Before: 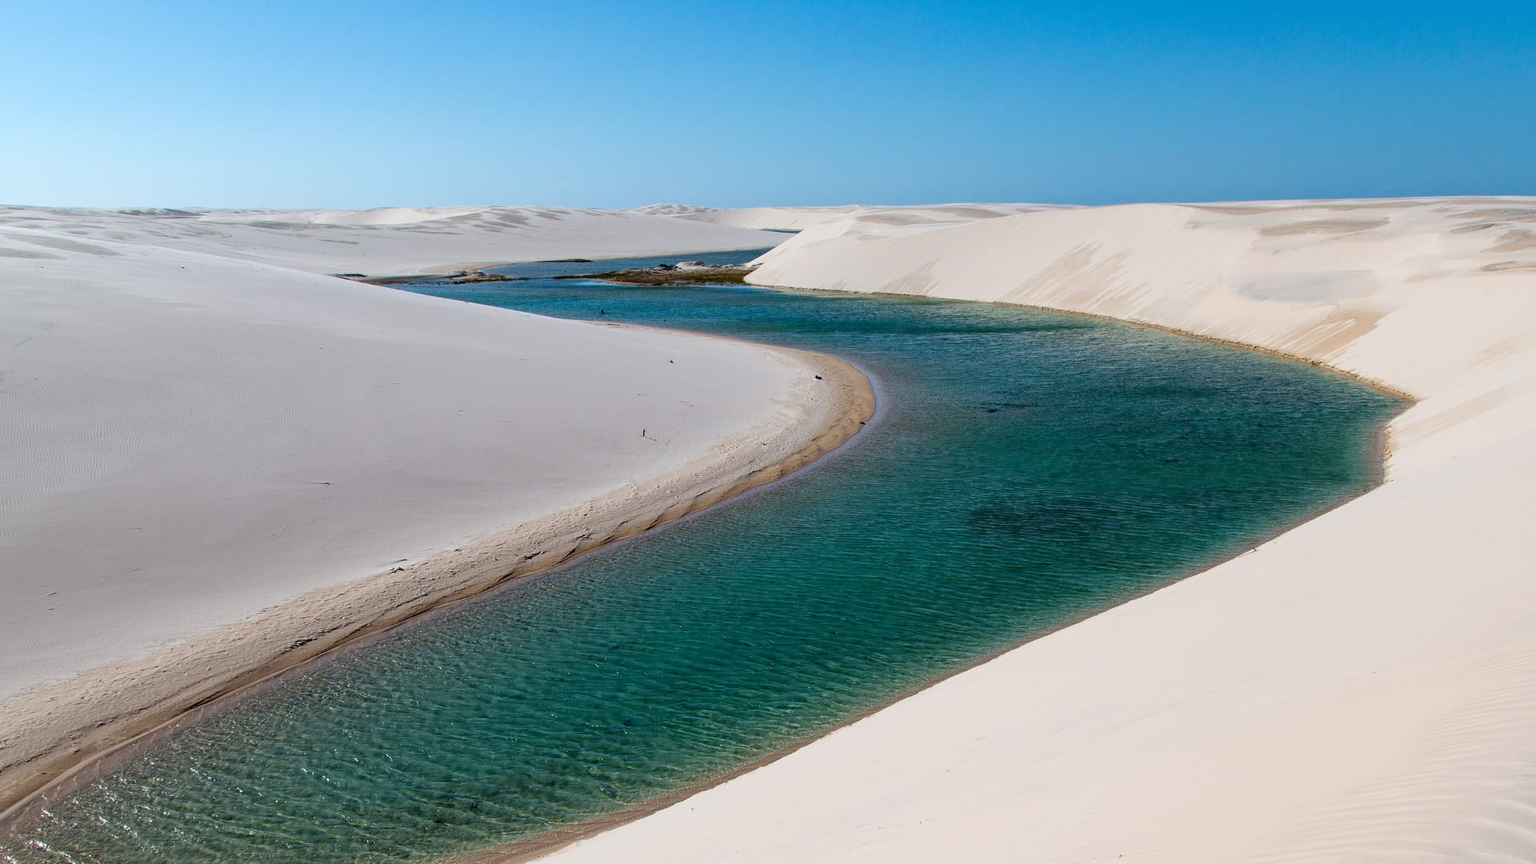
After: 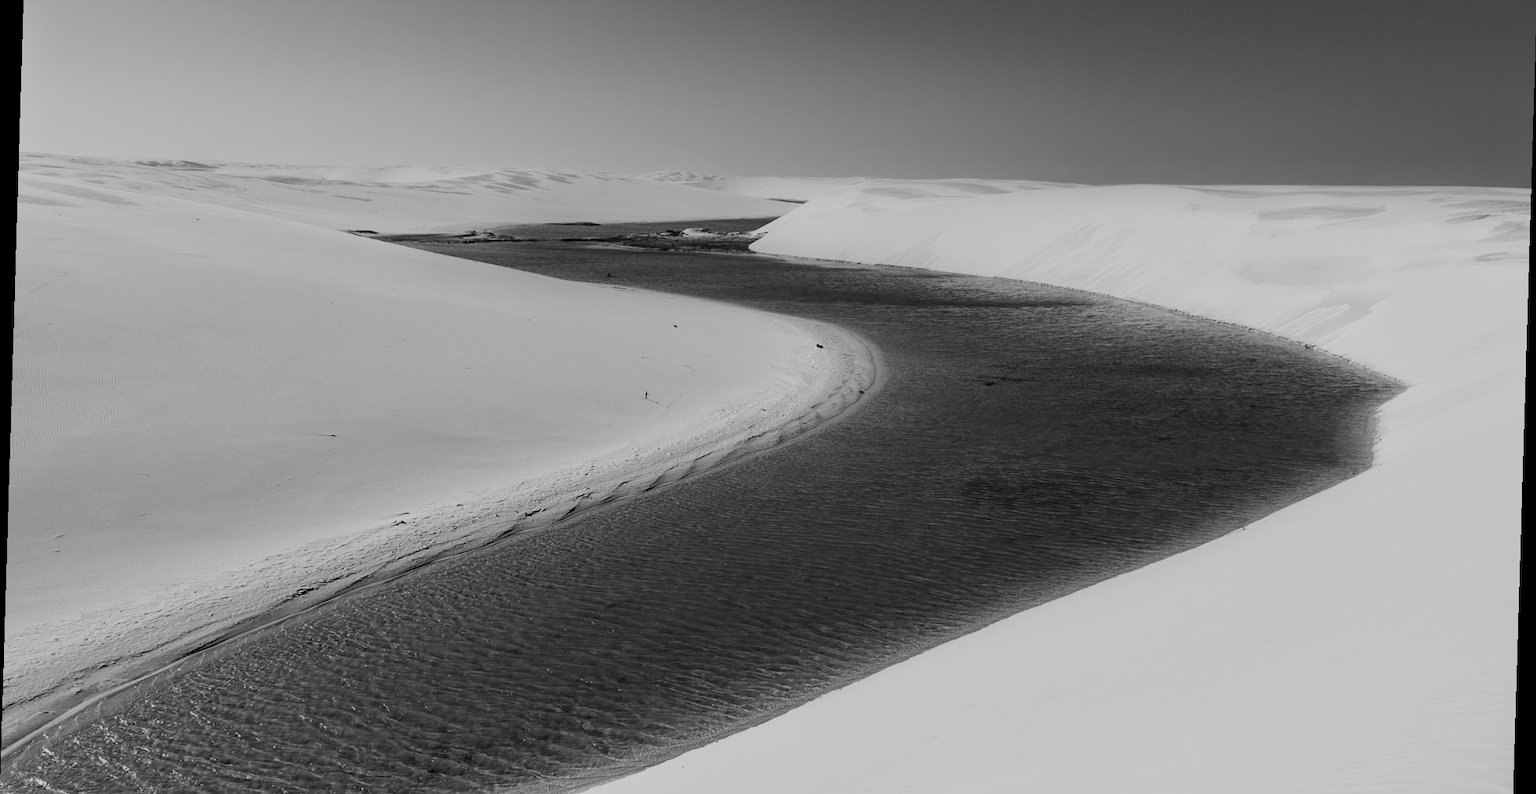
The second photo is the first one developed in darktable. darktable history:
color correction: highlights a* -39.68, highlights b* -40, shadows a* -40, shadows b* -40, saturation -3
monochrome: on, module defaults
rotate and perspective: rotation 1.72°, automatic cropping off
color zones: curves: ch1 [(0, 0.525) (0.143, 0.556) (0.286, 0.52) (0.429, 0.5) (0.571, 0.5) (0.714, 0.5) (0.857, 0.503) (1, 0.525)]
tone curve: curves: ch0 [(0, 0) (0.003, 0.017) (0.011, 0.018) (0.025, 0.03) (0.044, 0.051) (0.069, 0.075) (0.1, 0.104) (0.136, 0.138) (0.177, 0.183) (0.224, 0.237) (0.277, 0.294) (0.335, 0.361) (0.399, 0.446) (0.468, 0.552) (0.543, 0.66) (0.623, 0.753) (0.709, 0.843) (0.801, 0.912) (0.898, 0.962) (1, 1)], preserve colors none
crop and rotate: top 5.609%, bottom 5.609%
tone equalizer: on, module defaults
